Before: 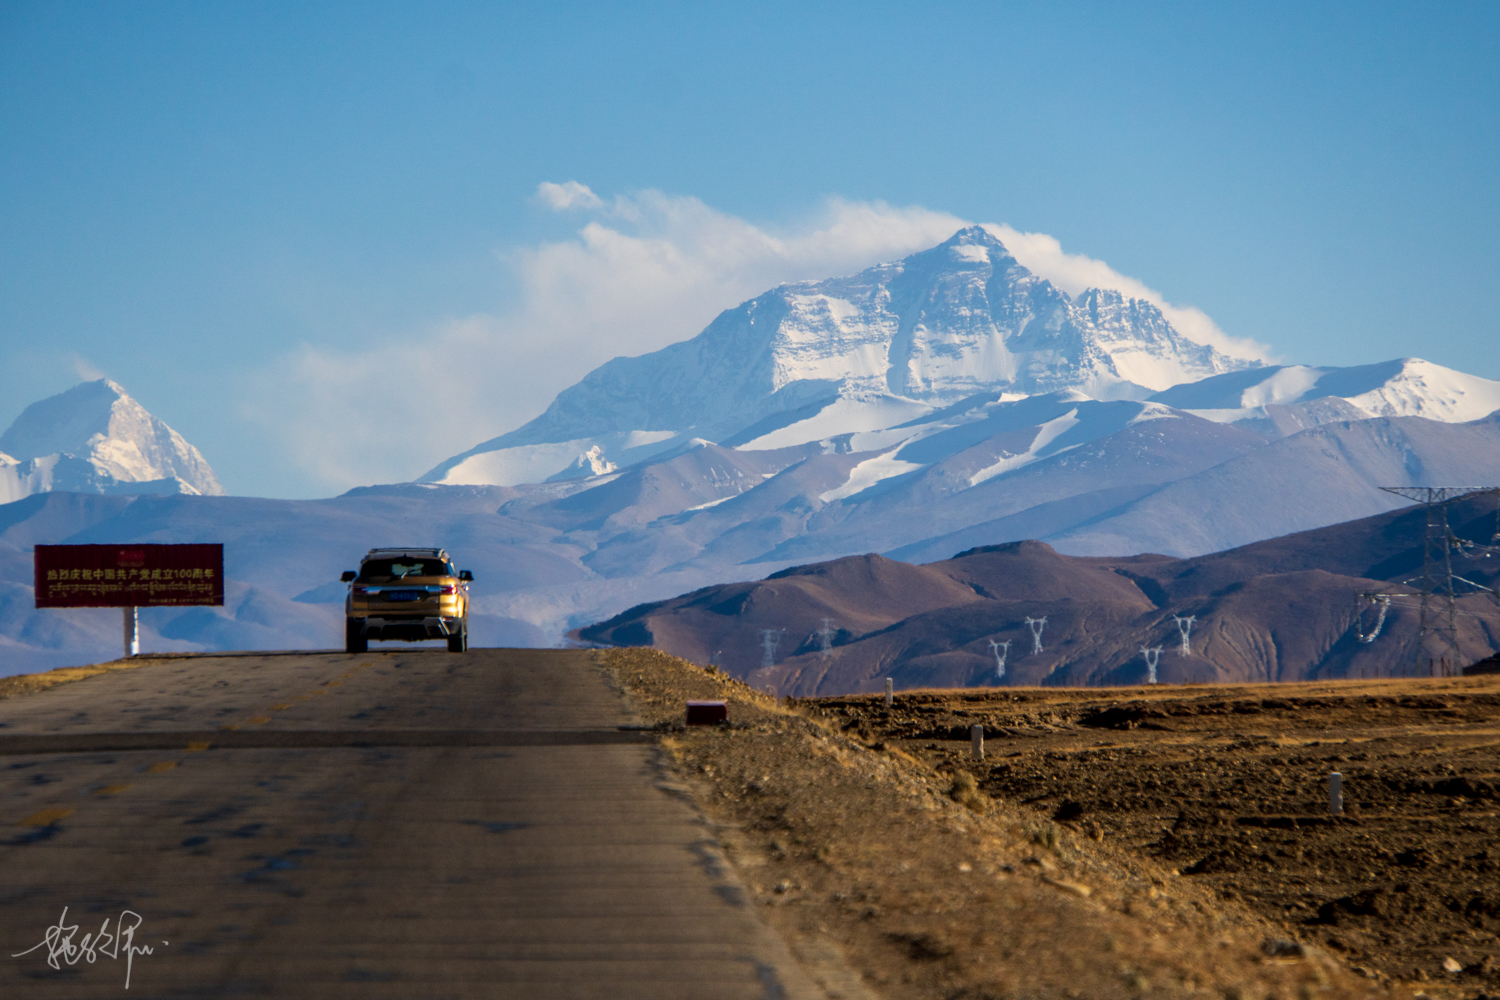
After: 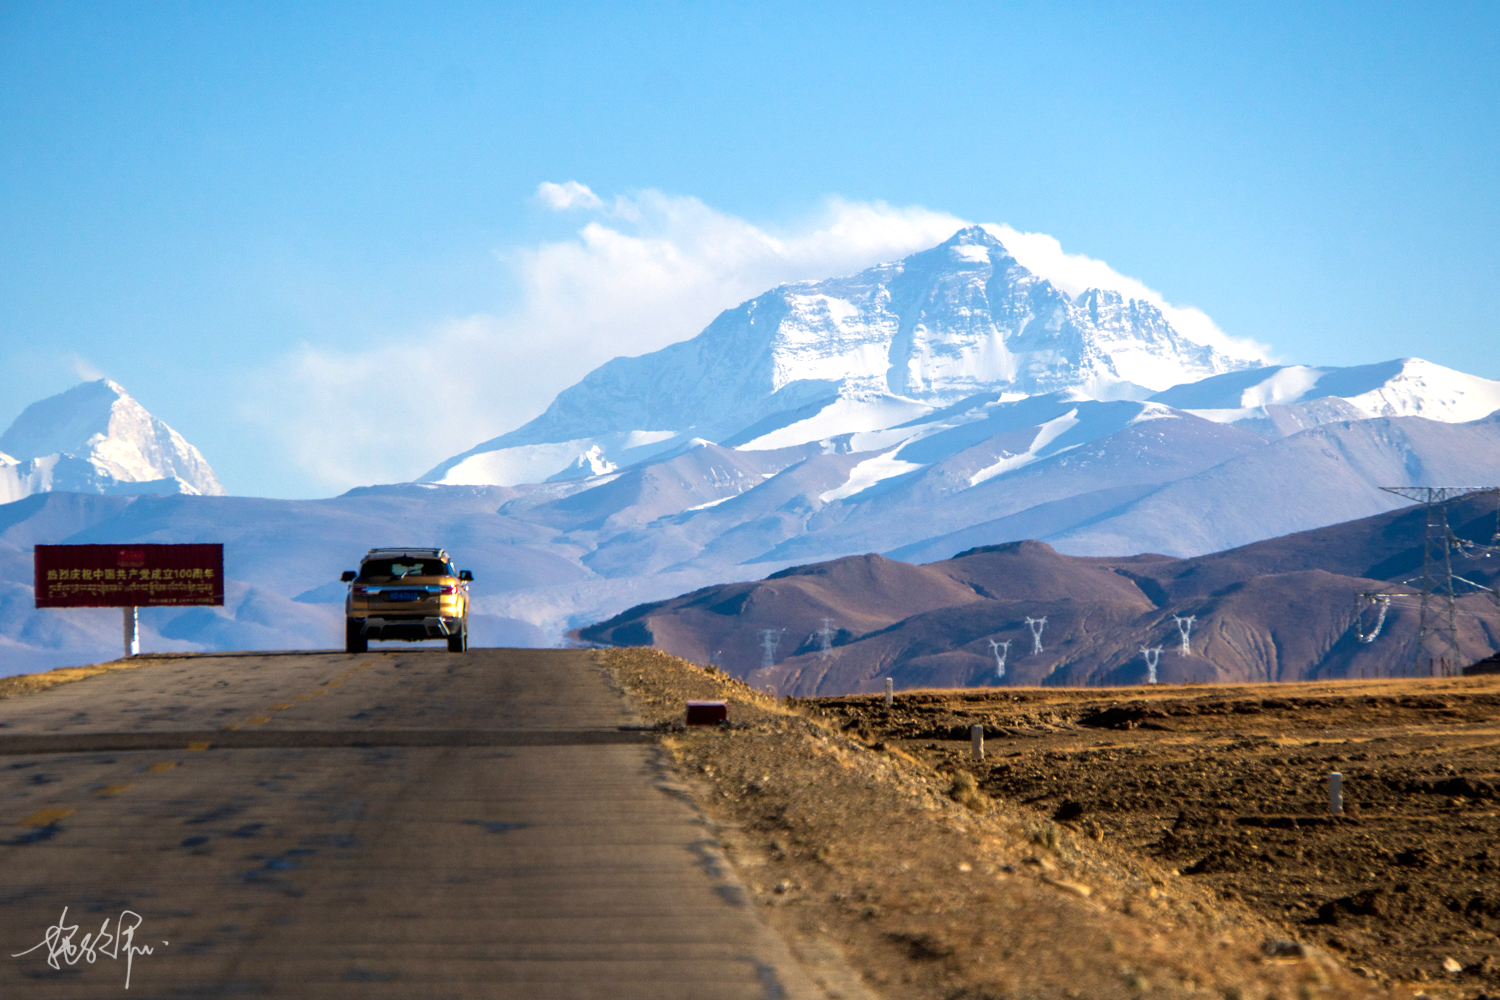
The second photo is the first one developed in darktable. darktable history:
exposure: black level correction 0, exposure 0.704 EV, compensate exposure bias true, compensate highlight preservation false
